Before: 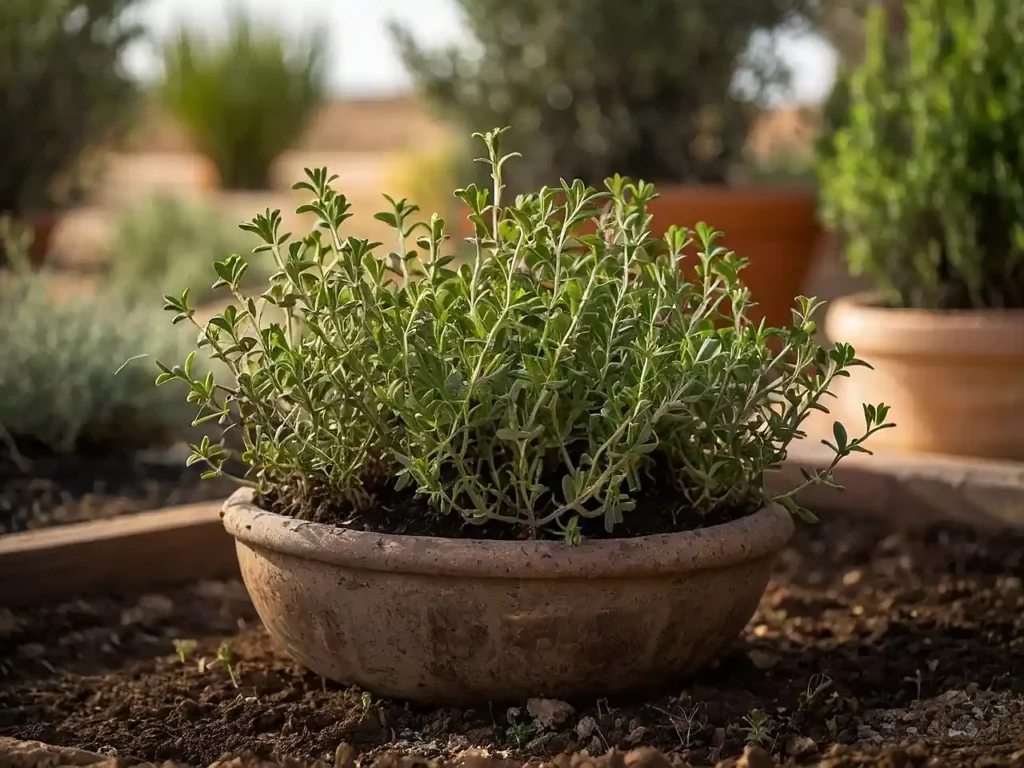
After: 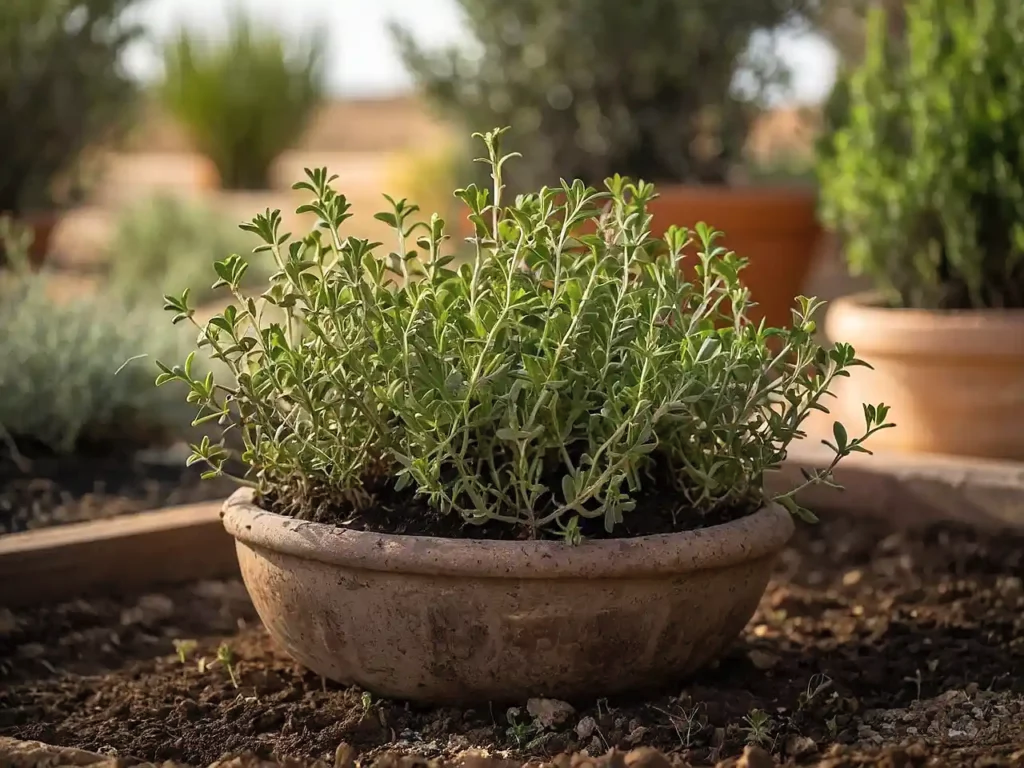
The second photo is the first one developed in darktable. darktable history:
contrast brightness saturation: contrast 0.053, brightness 0.064, saturation 0.011
